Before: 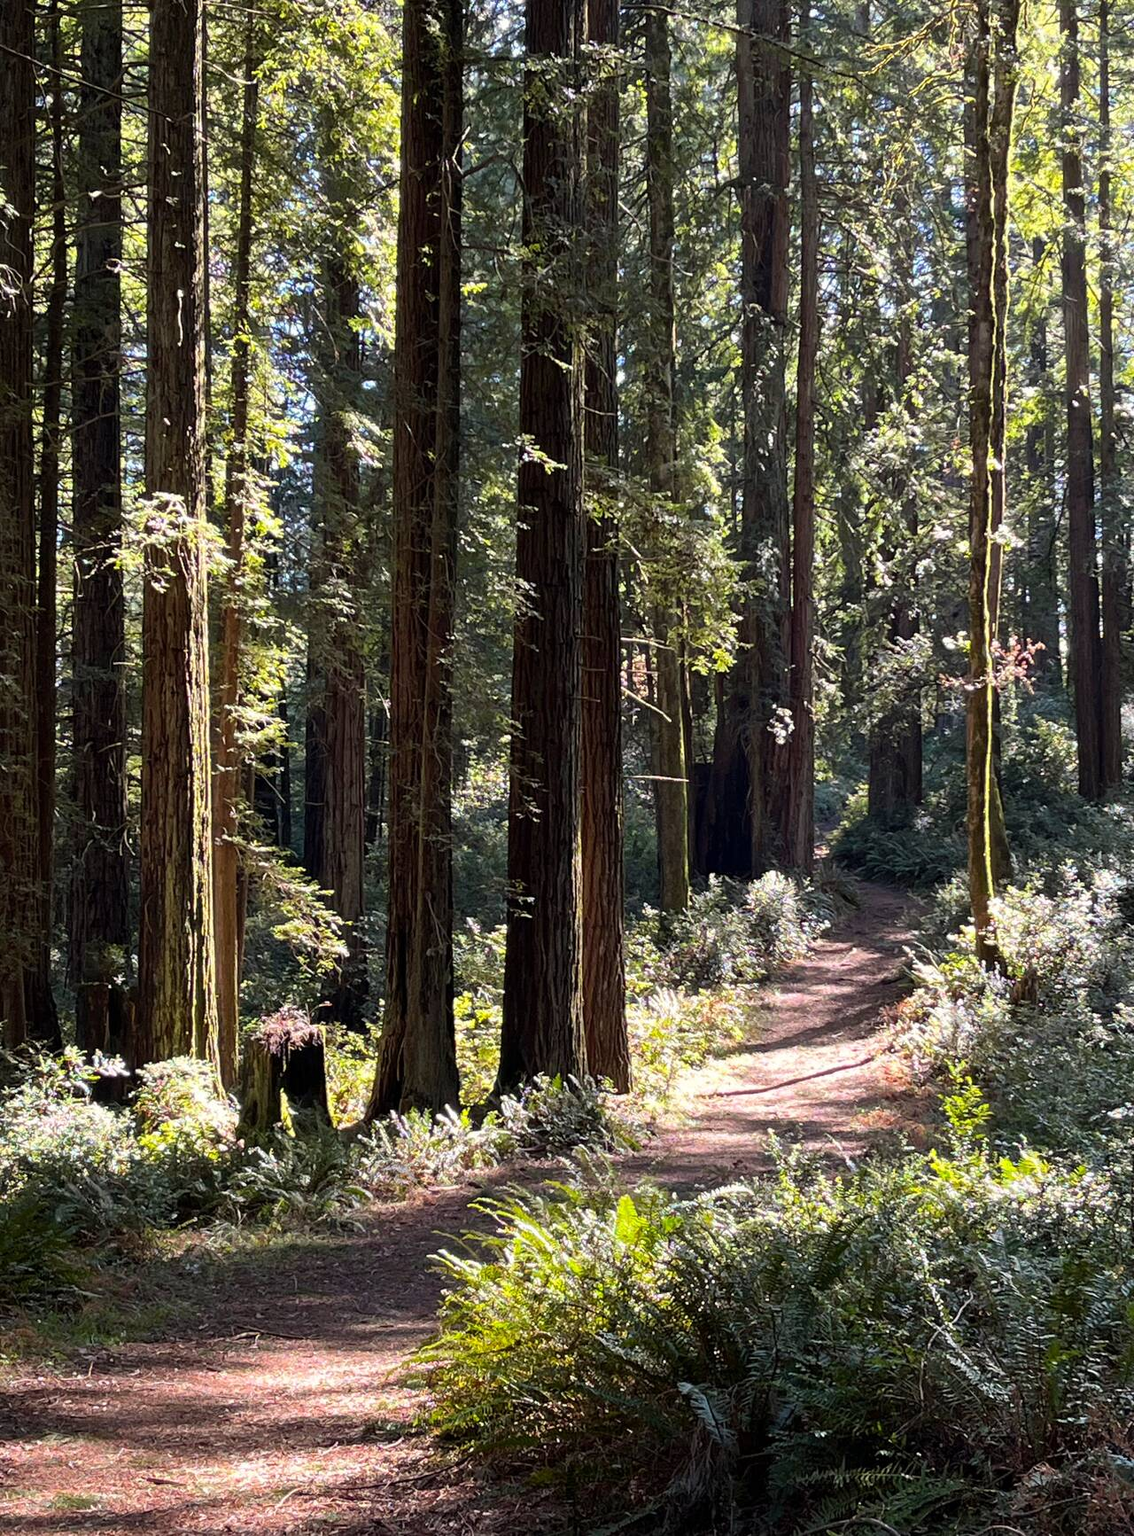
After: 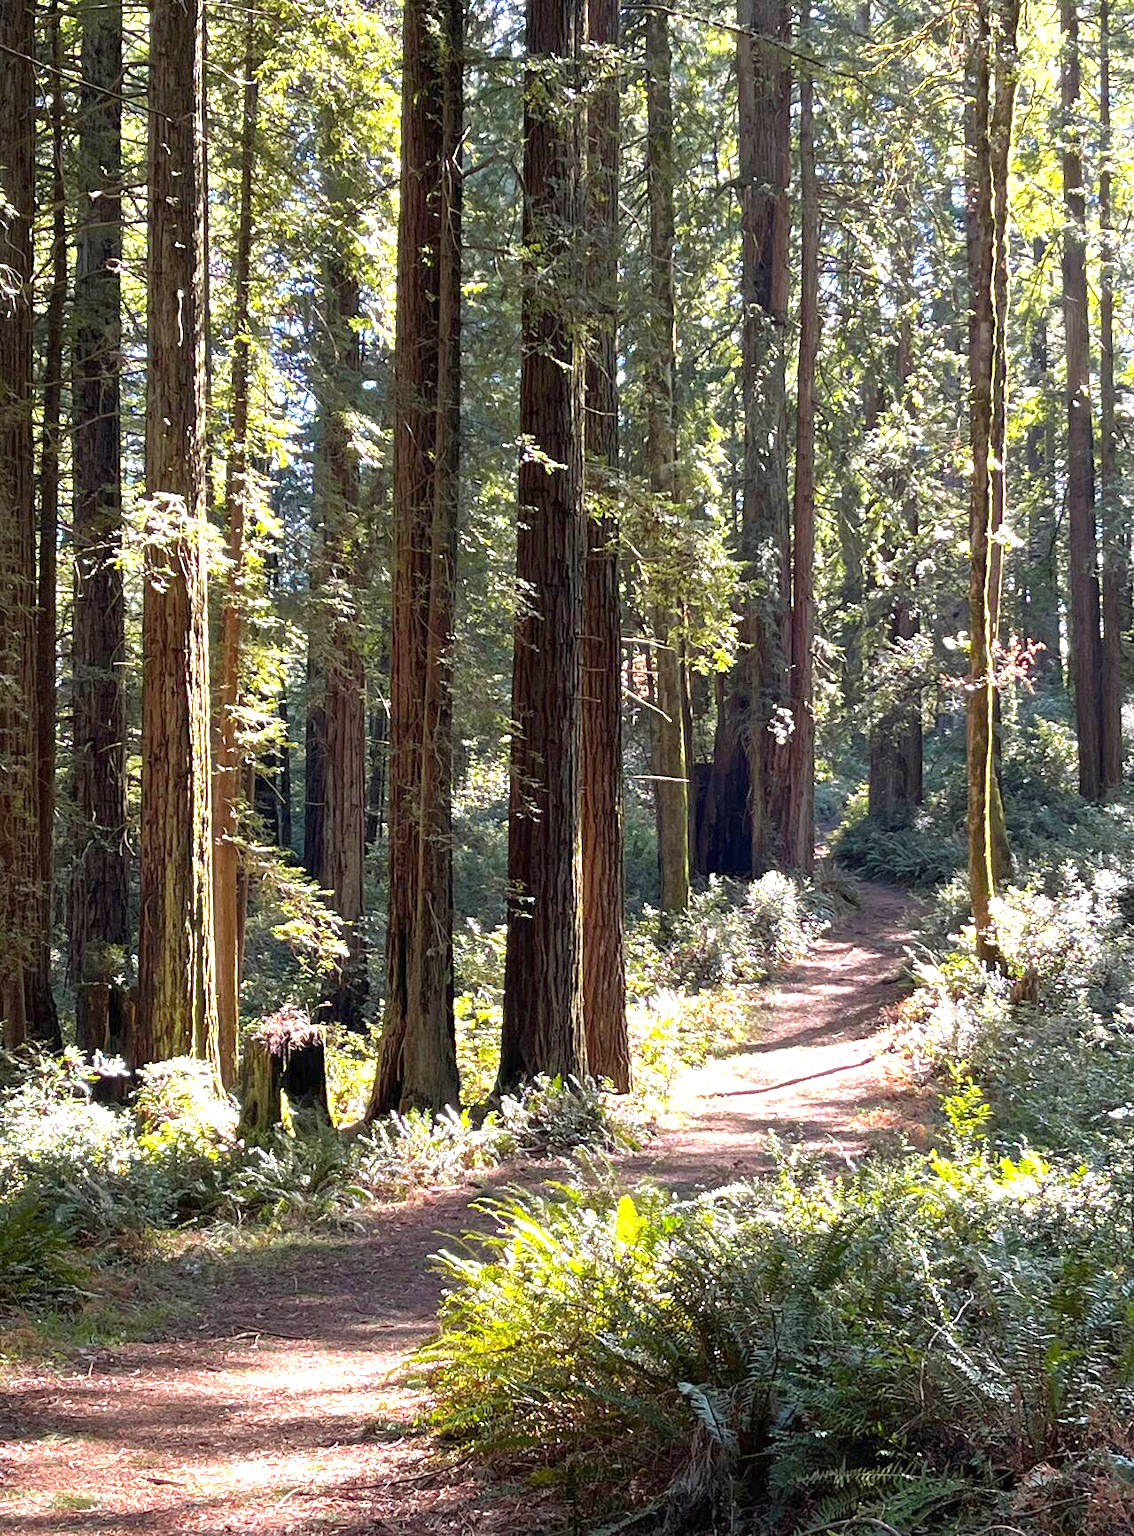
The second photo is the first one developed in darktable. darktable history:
tone equalizer: -8 EV 0.25 EV, -7 EV 0.417 EV, -6 EV 0.417 EV, -5 EV 0.25 EV, -3 EV -0.25 EV, -2 EV -0.417 EV, -1 EV -0.417 EV, +0 EV -0.25 EV, edges refinement/feathering 500, mask exposure compensation -1.57 EV, preserve details guided filter
exposure: black level correction 0, exposure 1.2 EV, compensate exposure bias true, compensate highlight preservation false
